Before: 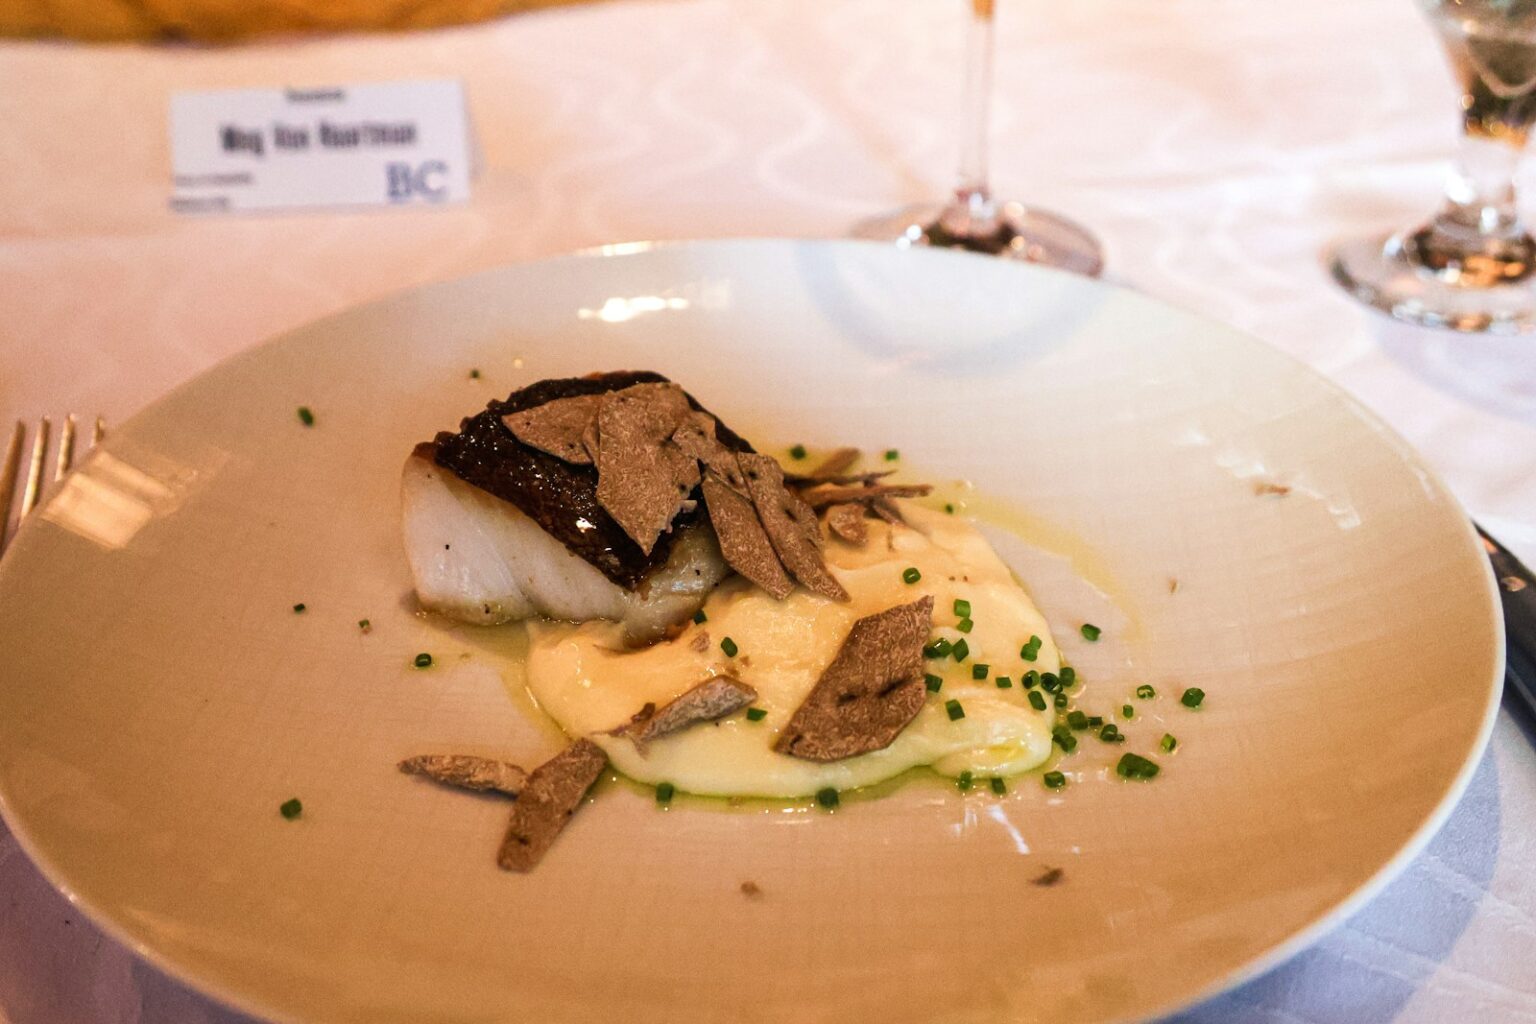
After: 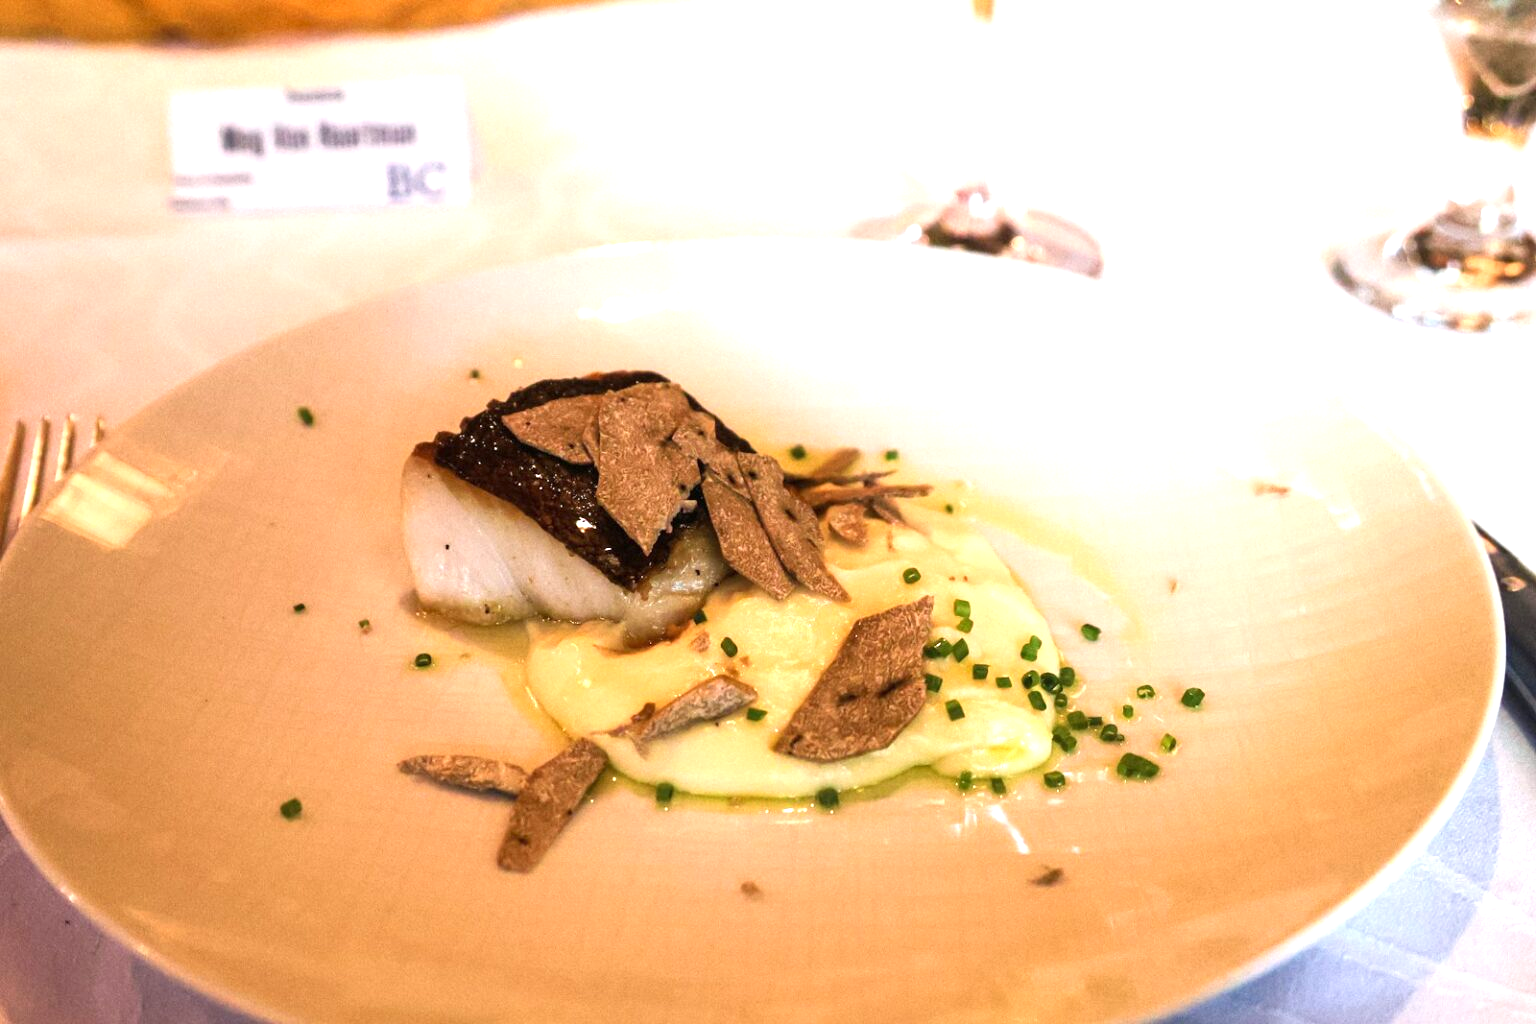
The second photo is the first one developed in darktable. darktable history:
exposure: exposure 0.813 EV, compensate highlight preservation false
